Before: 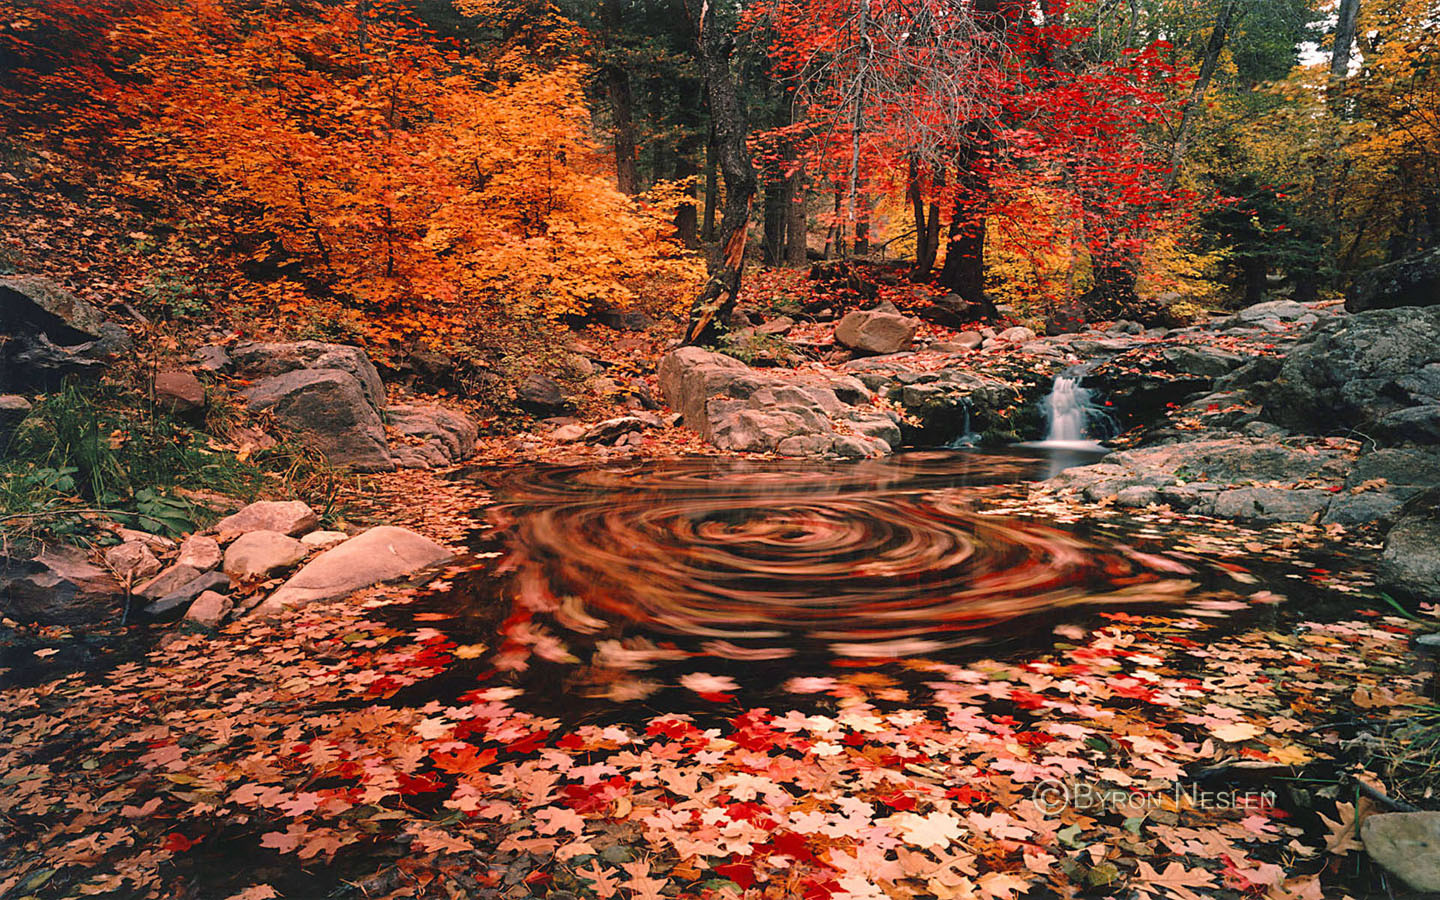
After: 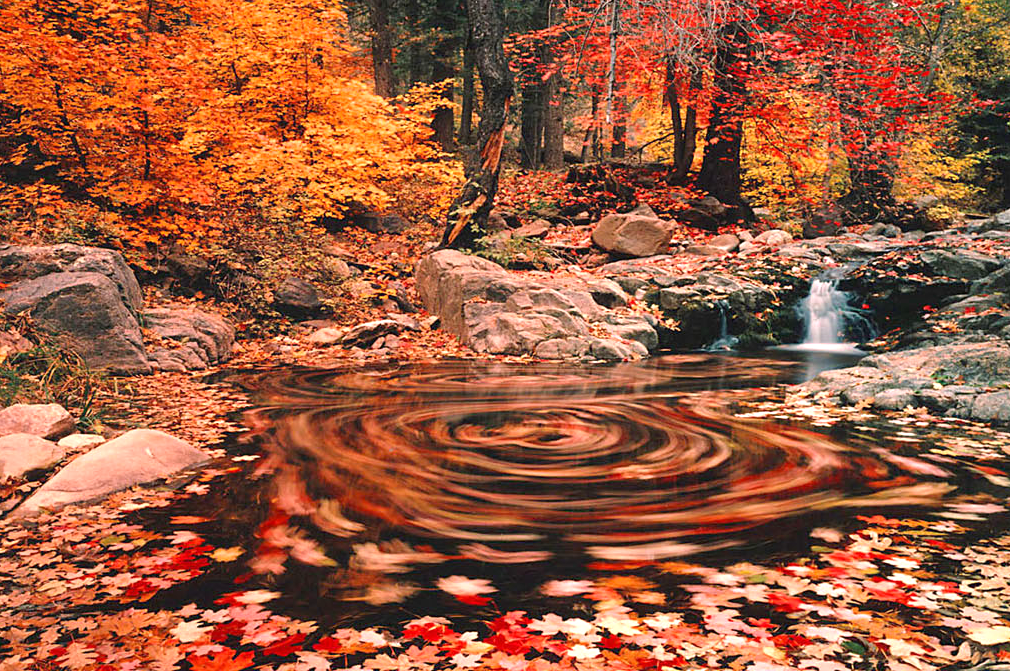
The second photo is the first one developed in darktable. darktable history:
crop and rotate: left 16.925%, top 10.838%, right 12.923%, bottom 14.5%
exposure: black level correction 0.001, exposure 0.498 EV, compensate highlight preservation false
